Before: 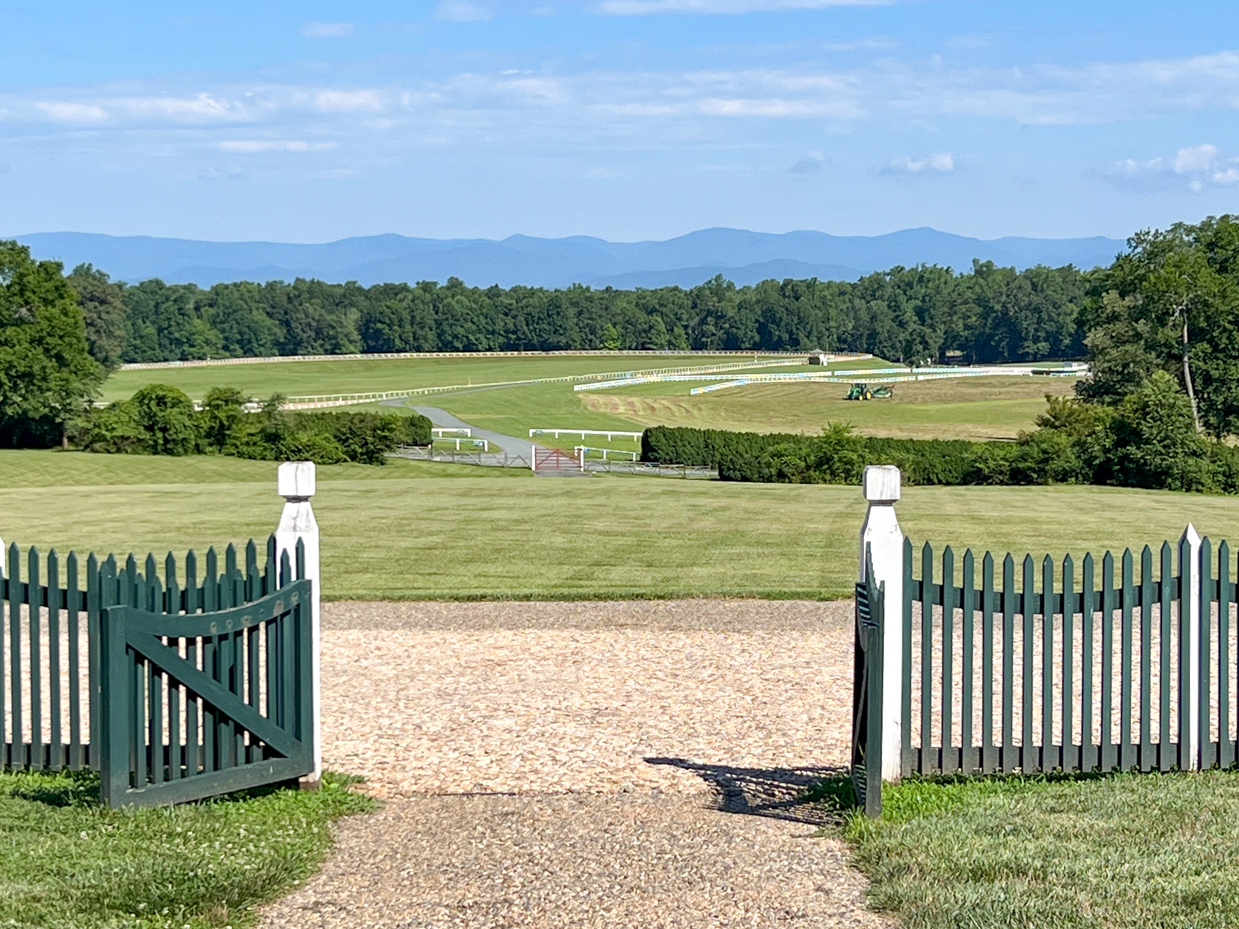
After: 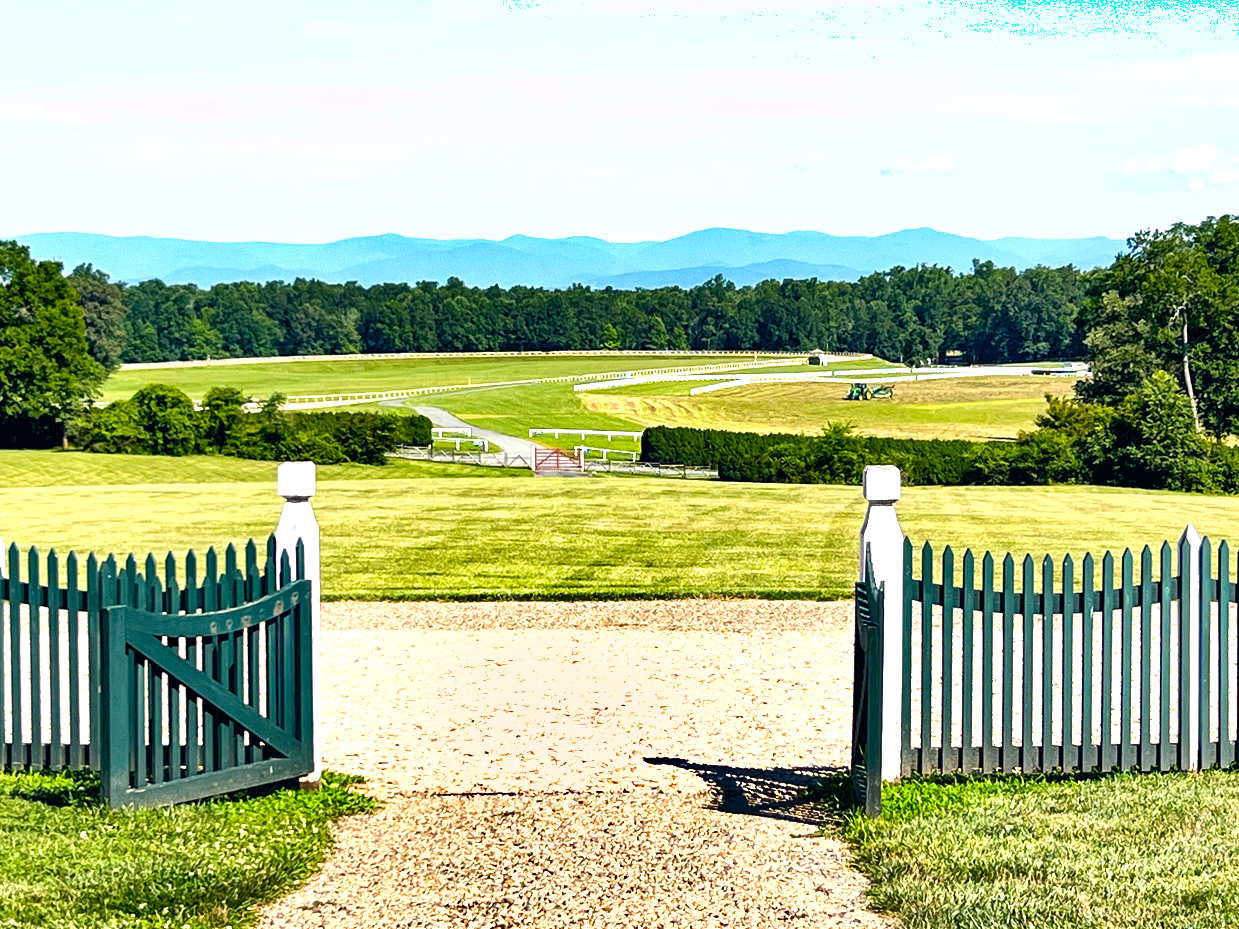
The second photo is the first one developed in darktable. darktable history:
color correction: highlights a* 5.47, highlights b* 5.27, shadows a* -4.29, shadows b* -5.19
shadows and highlights: shadows 4.93, soften with gaussian
tone equalizer: -8 EV -0.771 EV, -7 EV -0.7 EV, -6 EV -0.637 EV, -5 EV -0.375 EV, -3 EV 0.384 EV, -2 EV 0.6 EV, -1 EV 0.699 EV, +0 EV 0.723 EV, edges refinement/feathering 500, mask exposure compensation -1.57 EV, preserve details no
color balance rgb: global offset › luminance -0.47%, linear chroma grading › global chroma 12.983%, perceptual saturation grading › global saturation 16.647%, perceptual brilliance grading › global brilliance 10.344%, perceptual brilliance grading › shadows 15.789%
